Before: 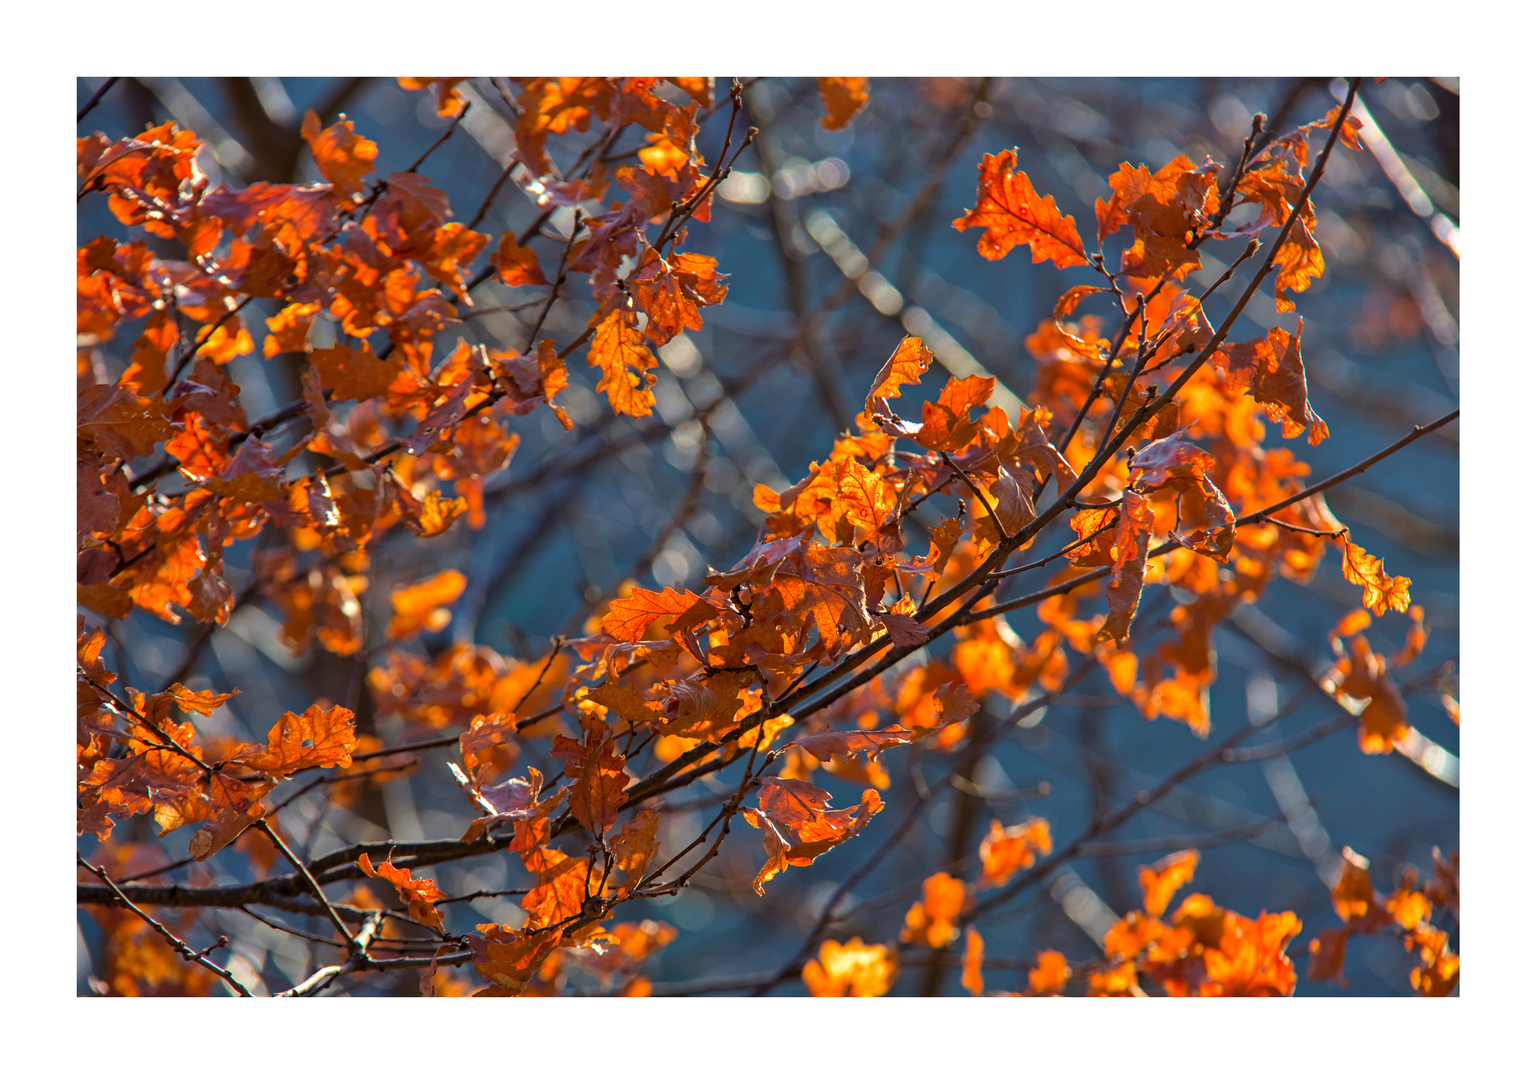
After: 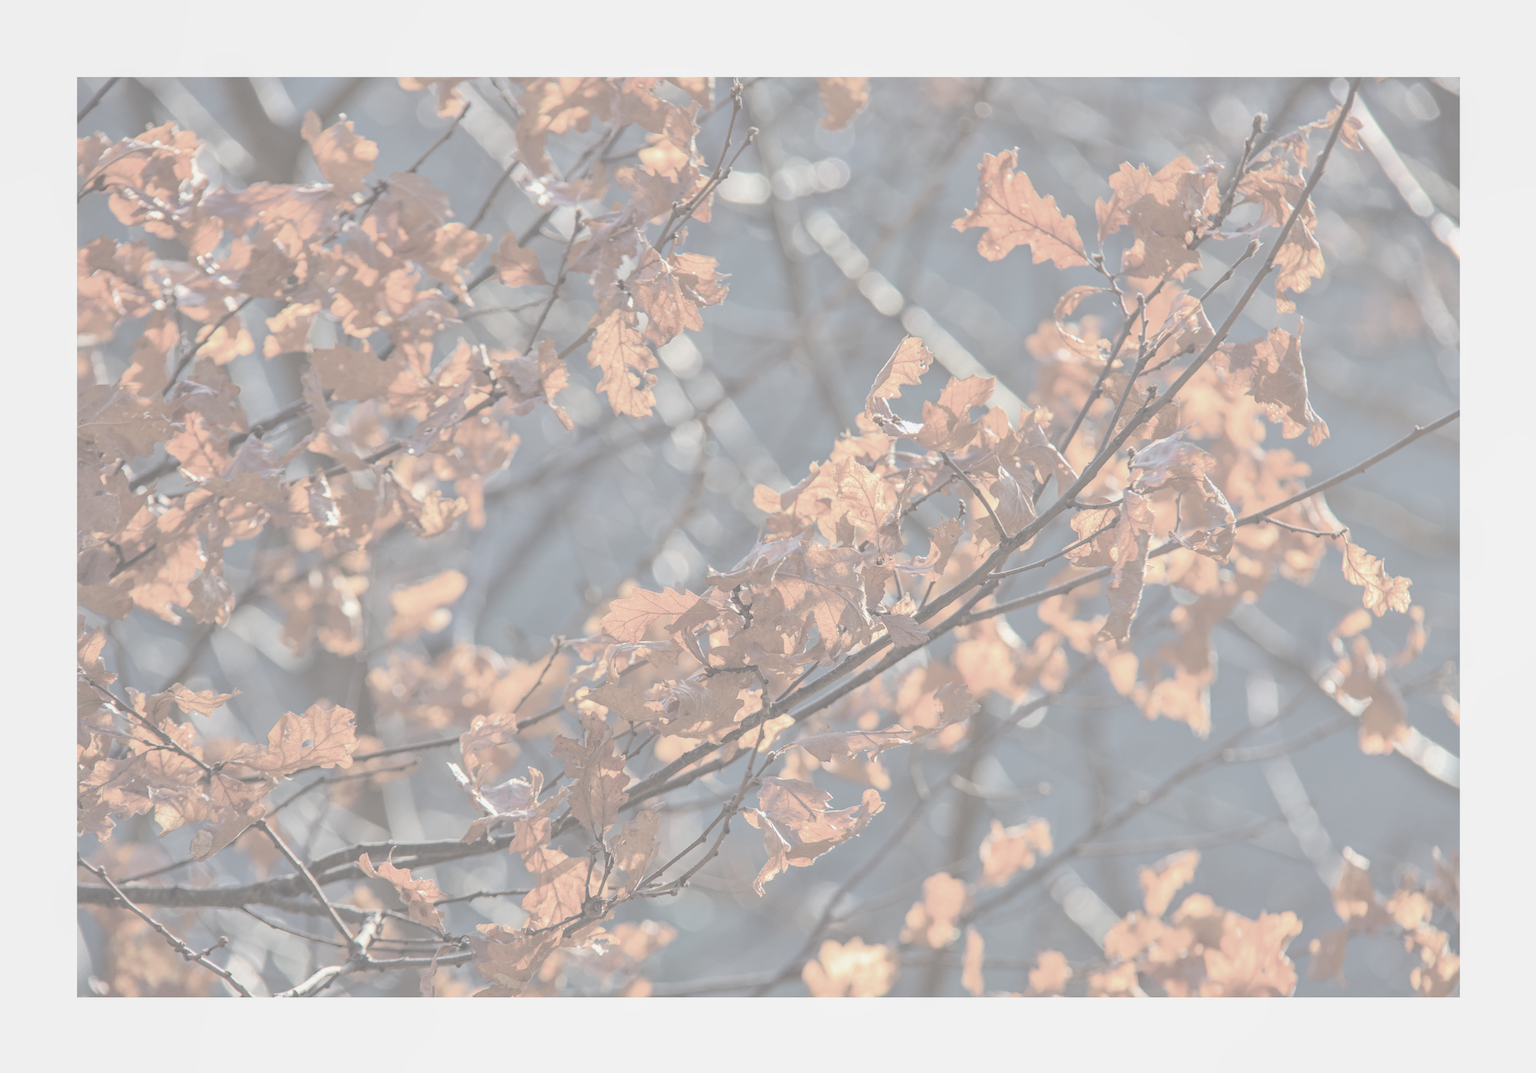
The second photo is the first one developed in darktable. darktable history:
color balance: lift [1.007, 1, 1, 1], gamma [1.097, 1, 1, 1]
local contrast: on, module defaults
contrast brightness saturation: contrast -0.32, brightness 0.75, saturation -0.78
